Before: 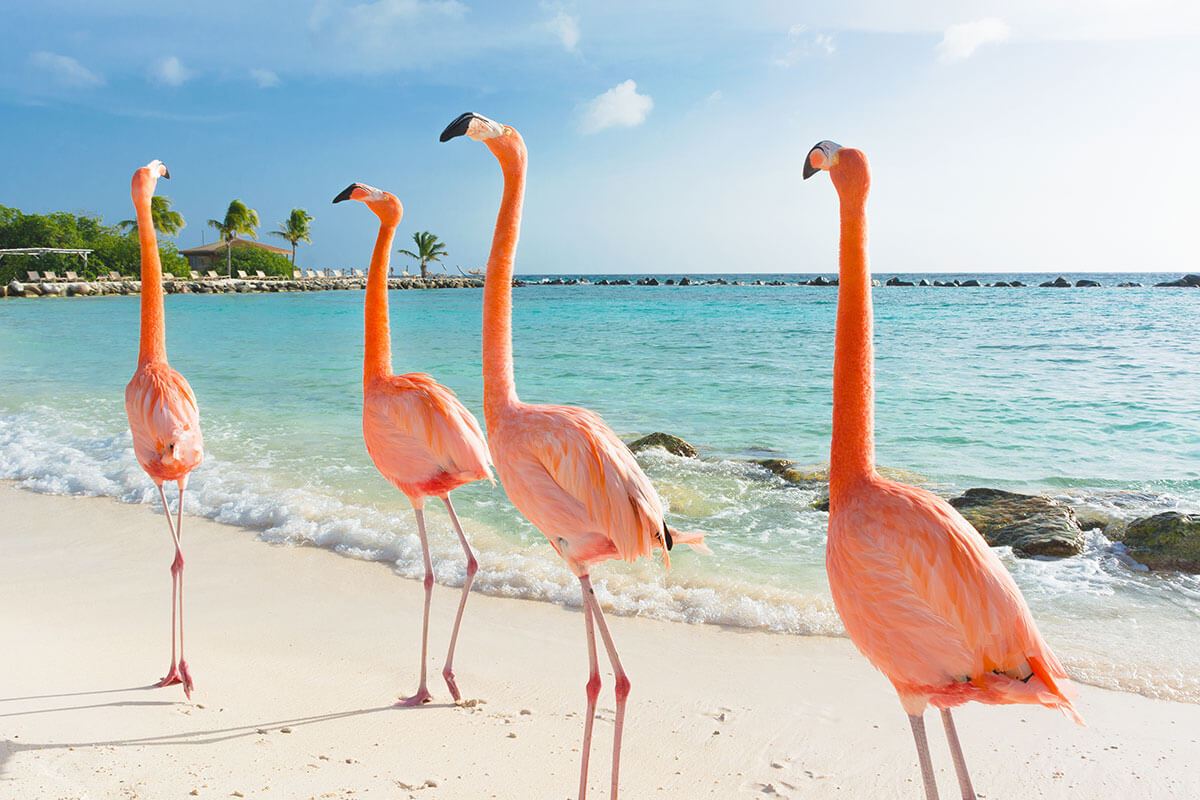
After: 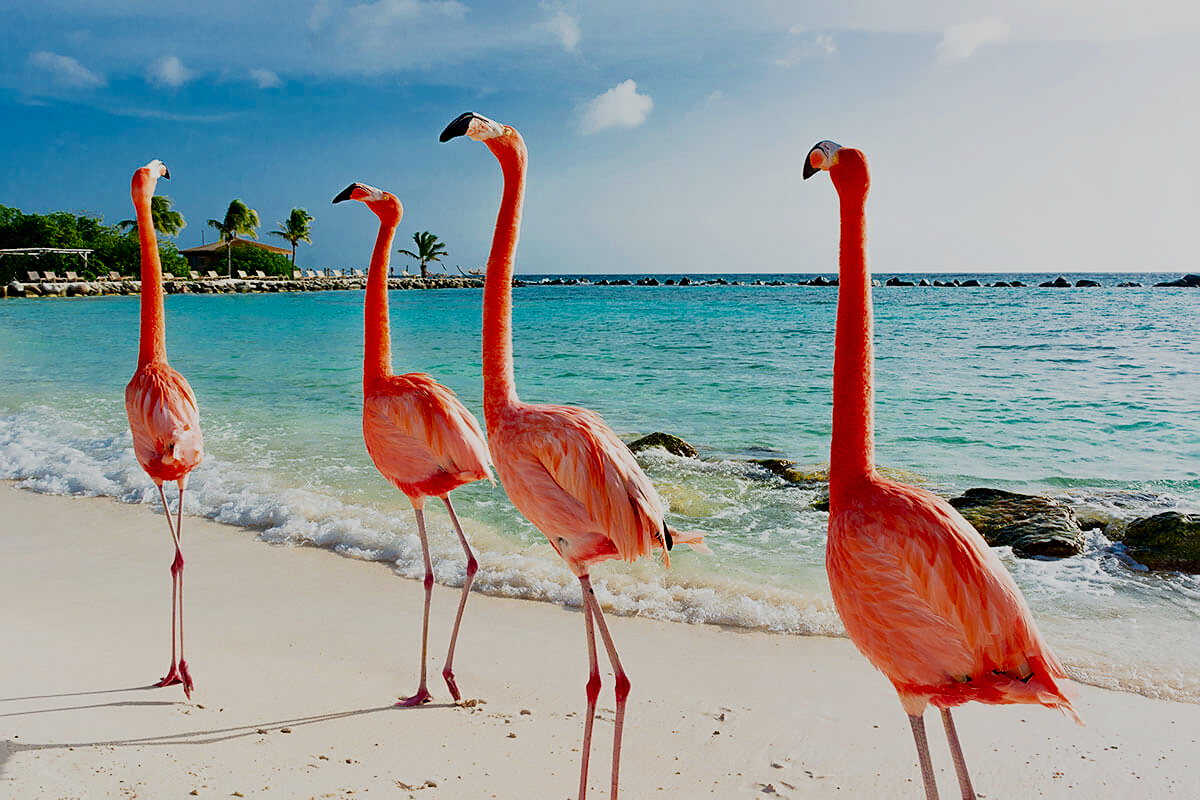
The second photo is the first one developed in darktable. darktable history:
filmic rgb: black relative exposure -7.65 EV, white relative exposure 4.56 EV, hardness 3.61
tone curve: curves: ch0 [(0, 0) (0.003, 0.002) (0.011, 0.009) (0.025, 0.019) (0.044, 0.031) (0.069, 0.044) (0.1, 0.061) (0.136, 0.087) (0.177, 0.127) (0.224, 0.172) (0.277, 0.226) (0.335, 0.295) (0.399, 0.367) (0.468, 0.445) (0.543, 0.536) (0.623, 0.626) (0.709, 0.717) (0.801, 0.806) (0.898, 0.889) (1, 1)], preserve colors none
local contrast: mode bilateral grid, contrast 21, coarseness 50, detail 120%, midtone range 0.2
sharpen: radius 1.872, amount 0.415, threshold 1.526
contrast brightness saturation: contrast 0.096, brightness -0.28, saturation 0.139
shadows and highlights: radius 335.59, shadows 63.53, highlights 4.35, compress 87.85%, soften with gaussian
exposure: black level correction 0.026, exposure 0.181 EV, compensate highlight preservation false
